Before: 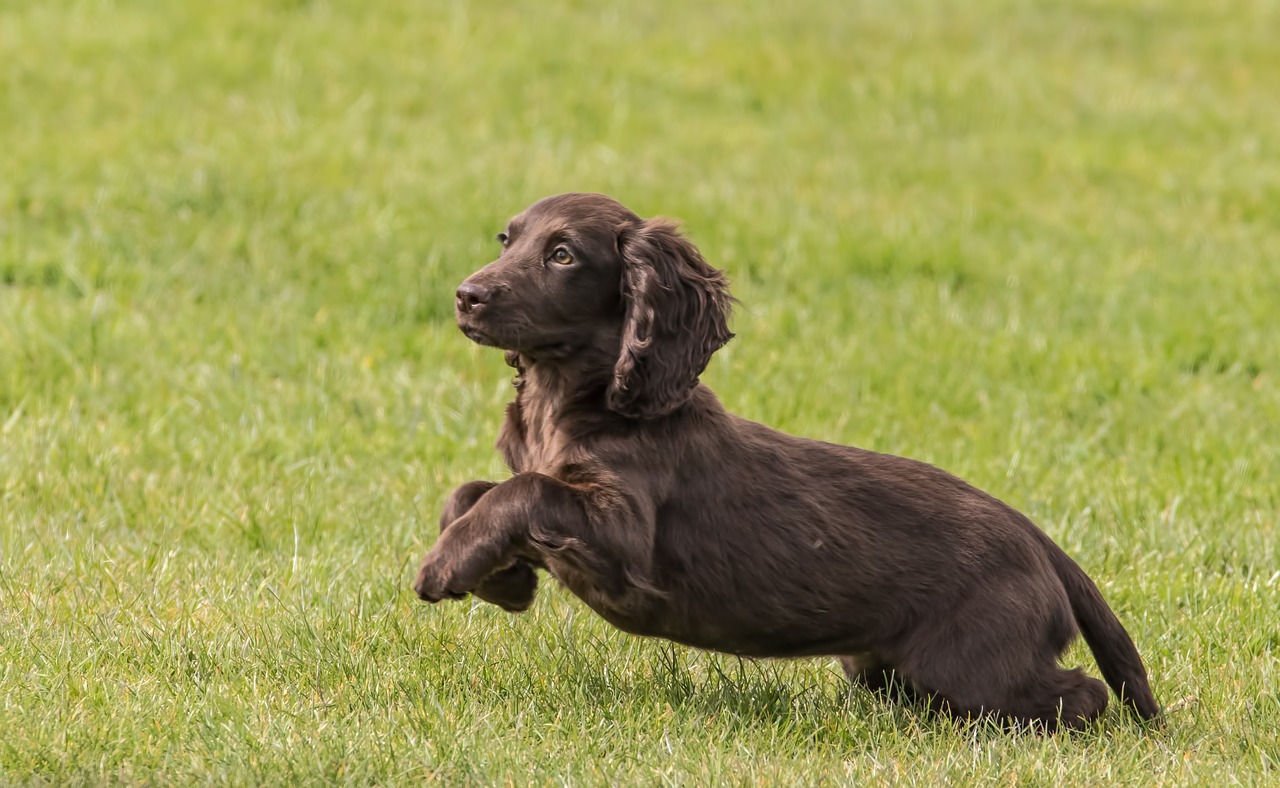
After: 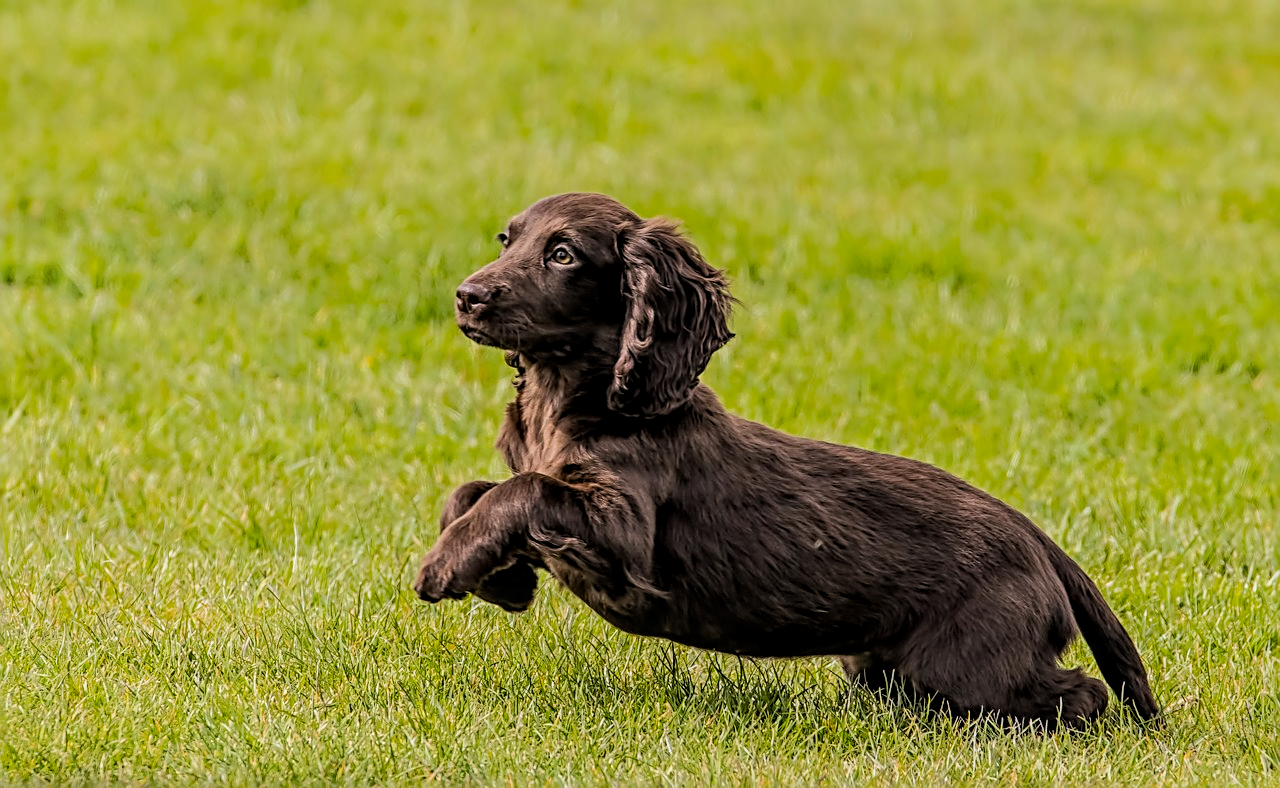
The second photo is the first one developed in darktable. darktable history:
filmic rgb: black relative exposure -7.6 EV, white relative exposure 4.64 EV, threshold 3 EV, target black luminance 0%, hardness 3.55, latitude 50.51%, contrast 1.033, highlights saturation mix 10%, shadows ↔ highlights balance -0.198%, color science v4 (2020), enable highlight reconstruction true
local contrast: on, module defaults
sharpen: radius 2.584, amount 0.688
